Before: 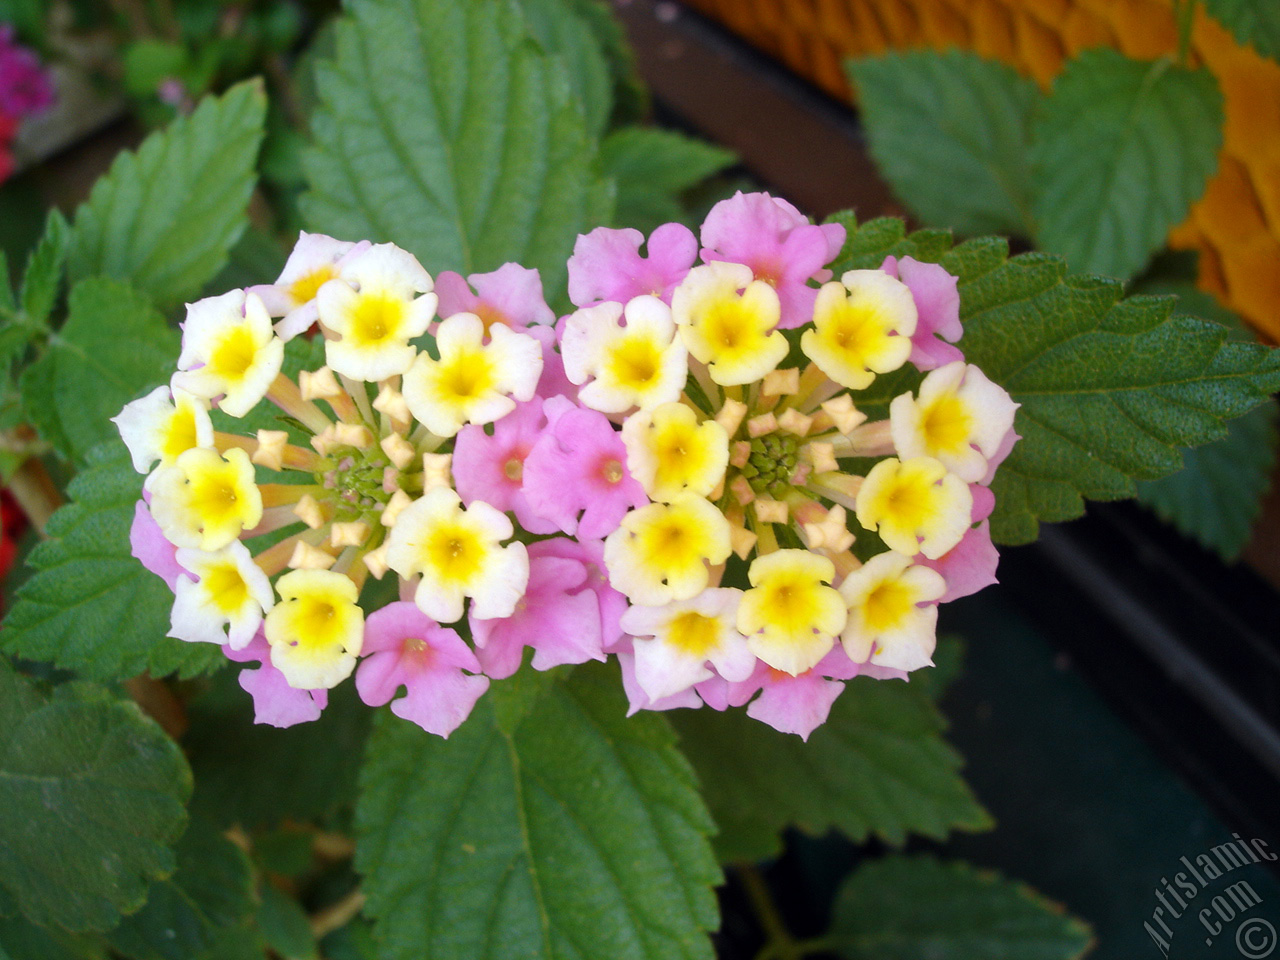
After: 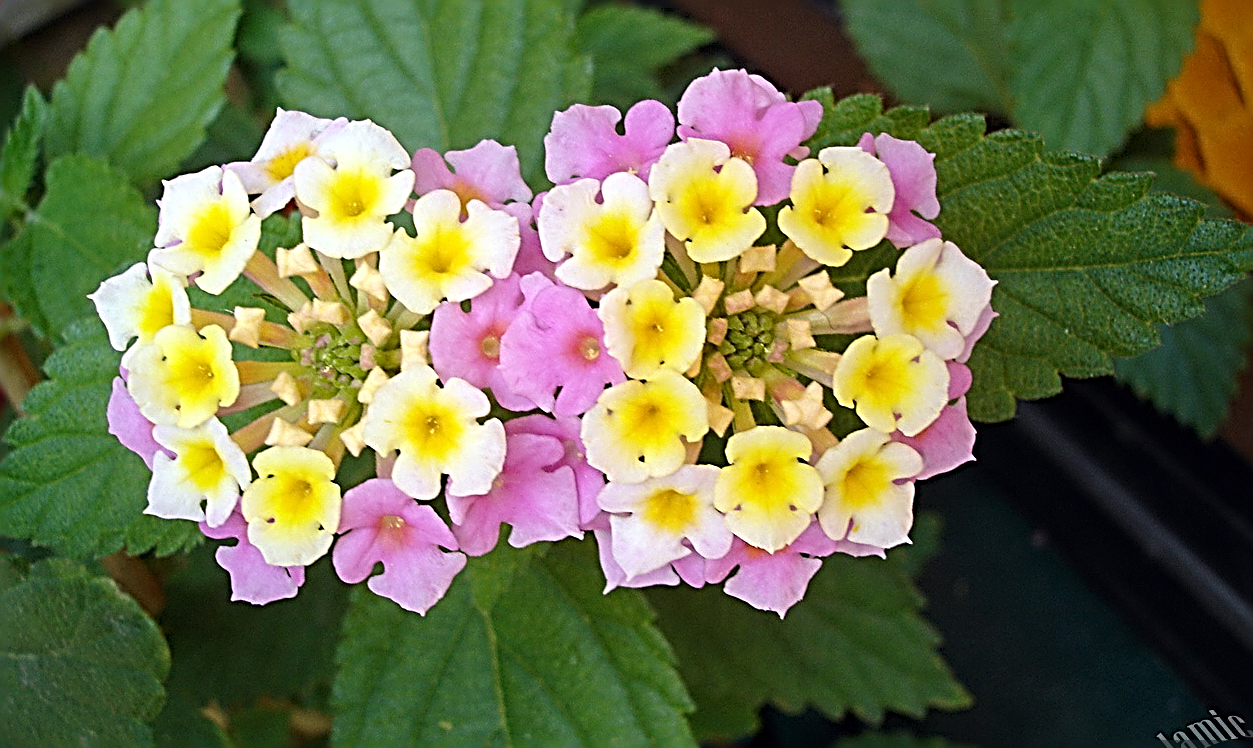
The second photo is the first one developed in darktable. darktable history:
crop and rotate: left 1.814%, top 12.818%, right 0.25%, bottom 9.225%
sharpen: radius 3.158, amount 1.731
